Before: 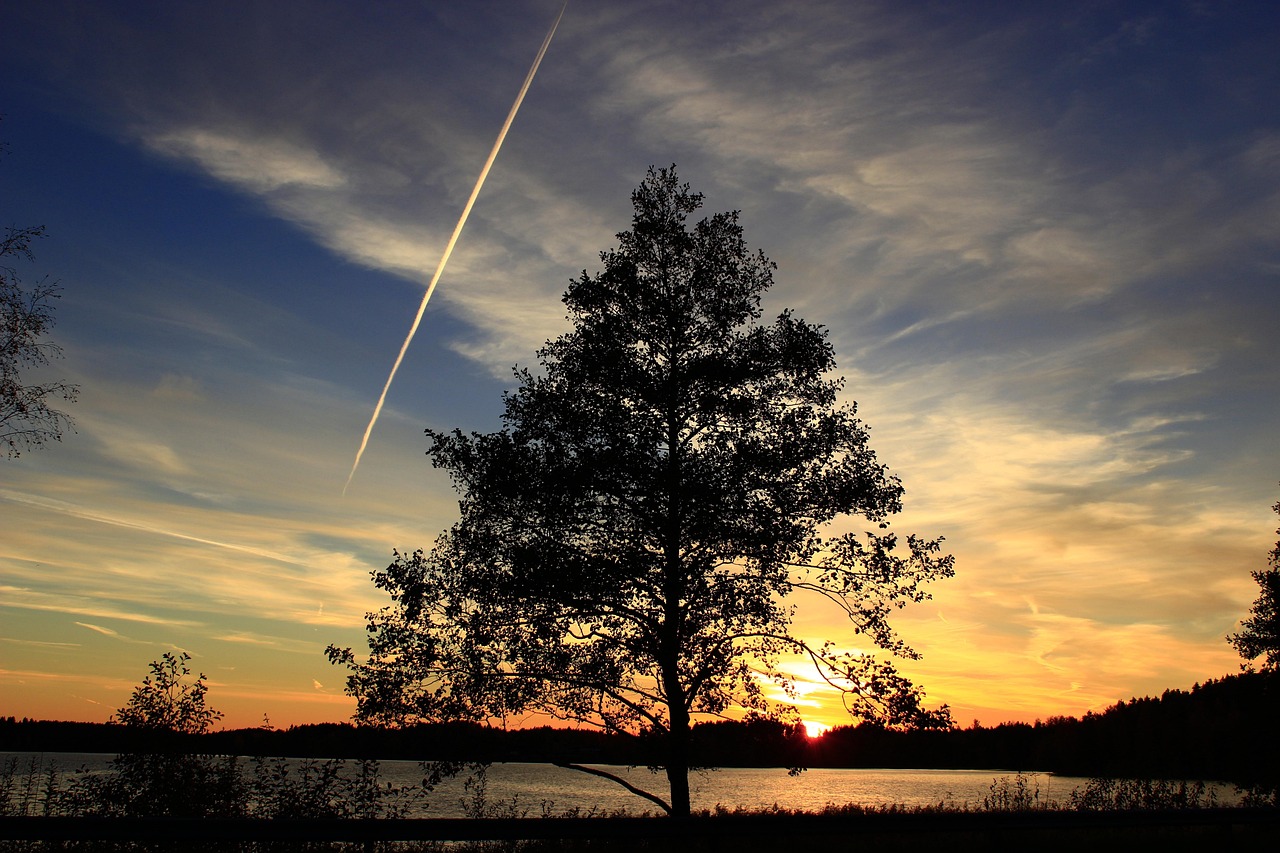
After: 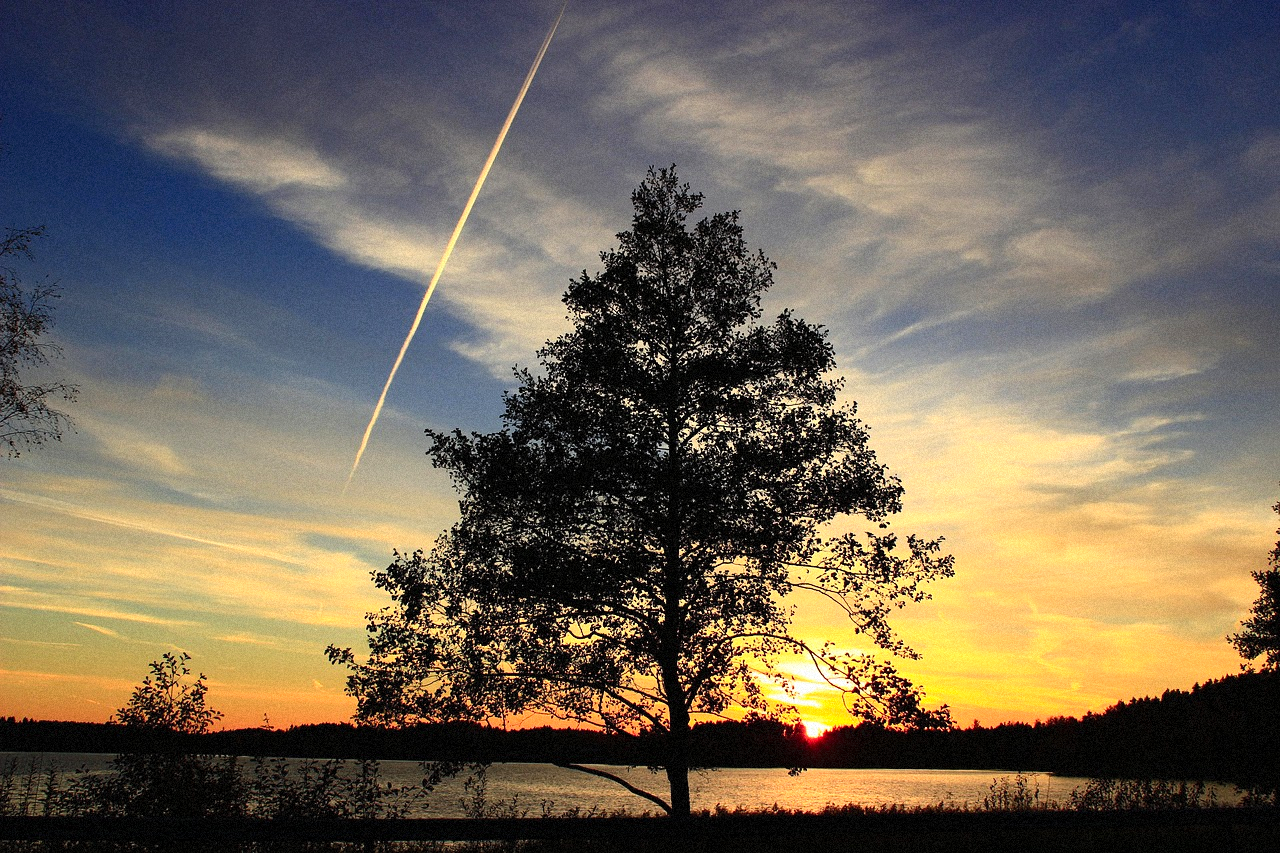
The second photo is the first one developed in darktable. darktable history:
contrast brightness saturation: contrast 0.2, brightness 0.16, saturation 0.22
grain: mid-tones bias 0%
